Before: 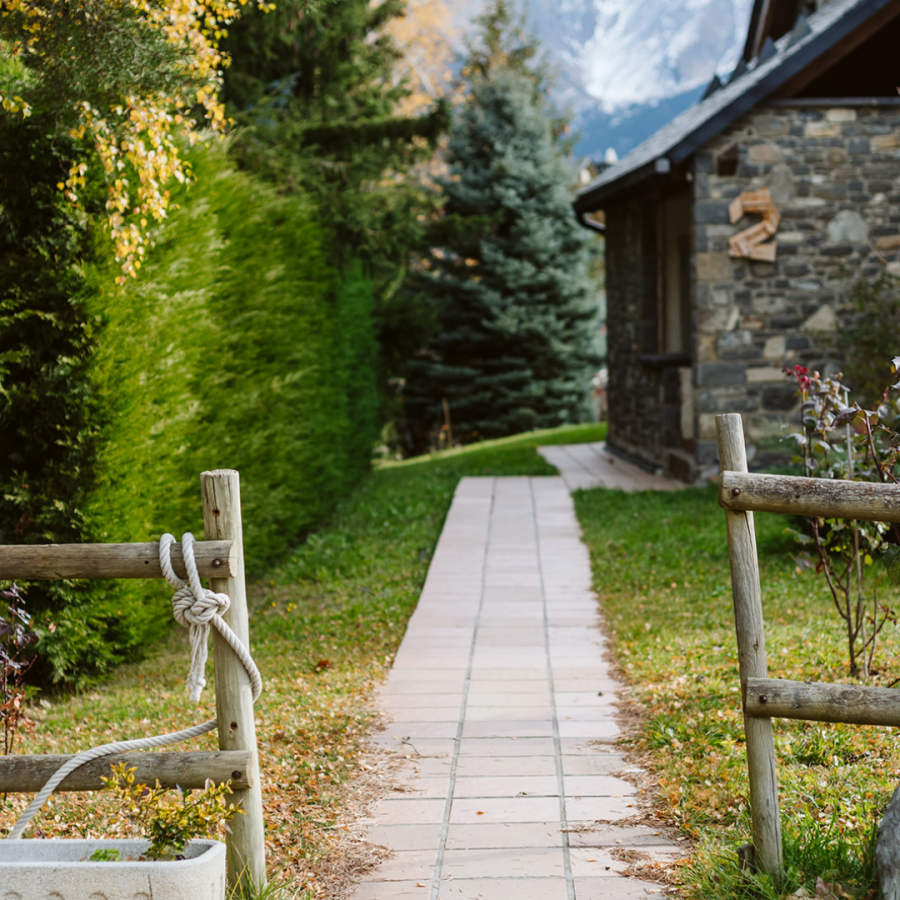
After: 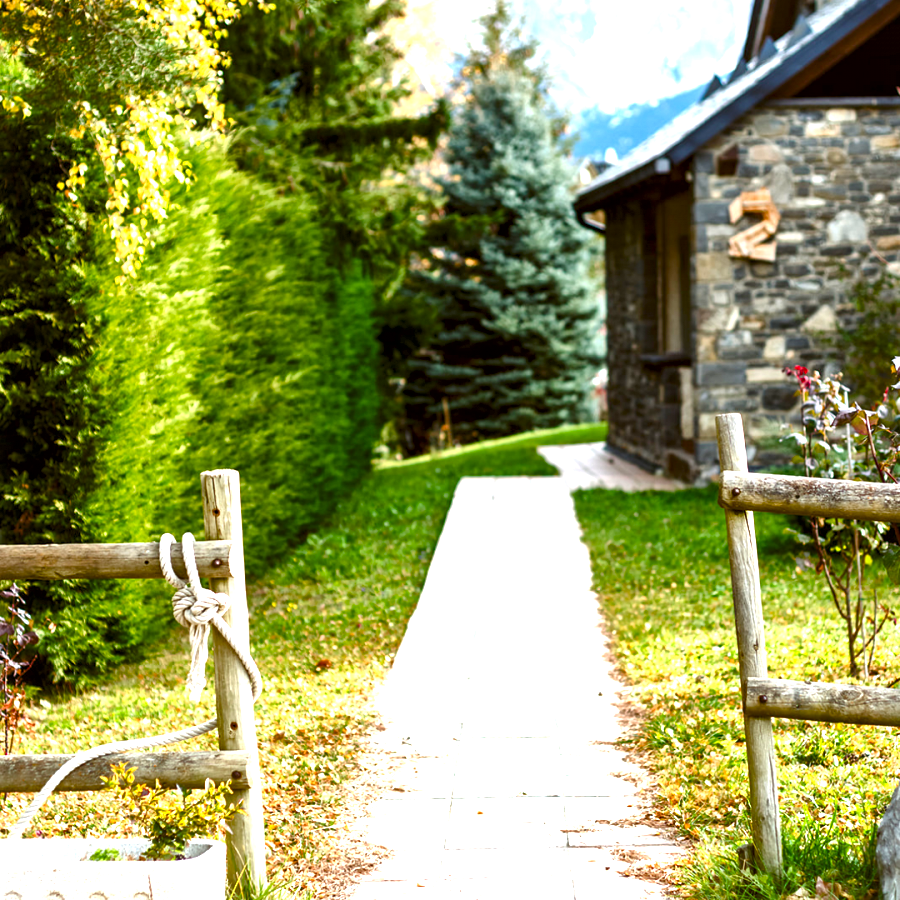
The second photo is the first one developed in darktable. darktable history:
color balance rgb: global offset › luminance -0.512%, perceptual saturation grading › global saturation 23.226%, perceptual saturation grading › highlights -23.761%, perceptual saturation grading › mid-tones 24.341%, perceptual saturation grading › shadows 39.678%, global vibrance 9.183%
exposure: black level correction 0, exposure 1.399 EV, compensate exposure bias true, compensate highlight preservation false
tone curve: curves: ch0 [(0, 0) (0.915, 0.89) (1, 1)], preserve colors none
local contrast: mode bilateral grid, contrast 25, coarseness 60, detail 152%, midtone range 0.2
